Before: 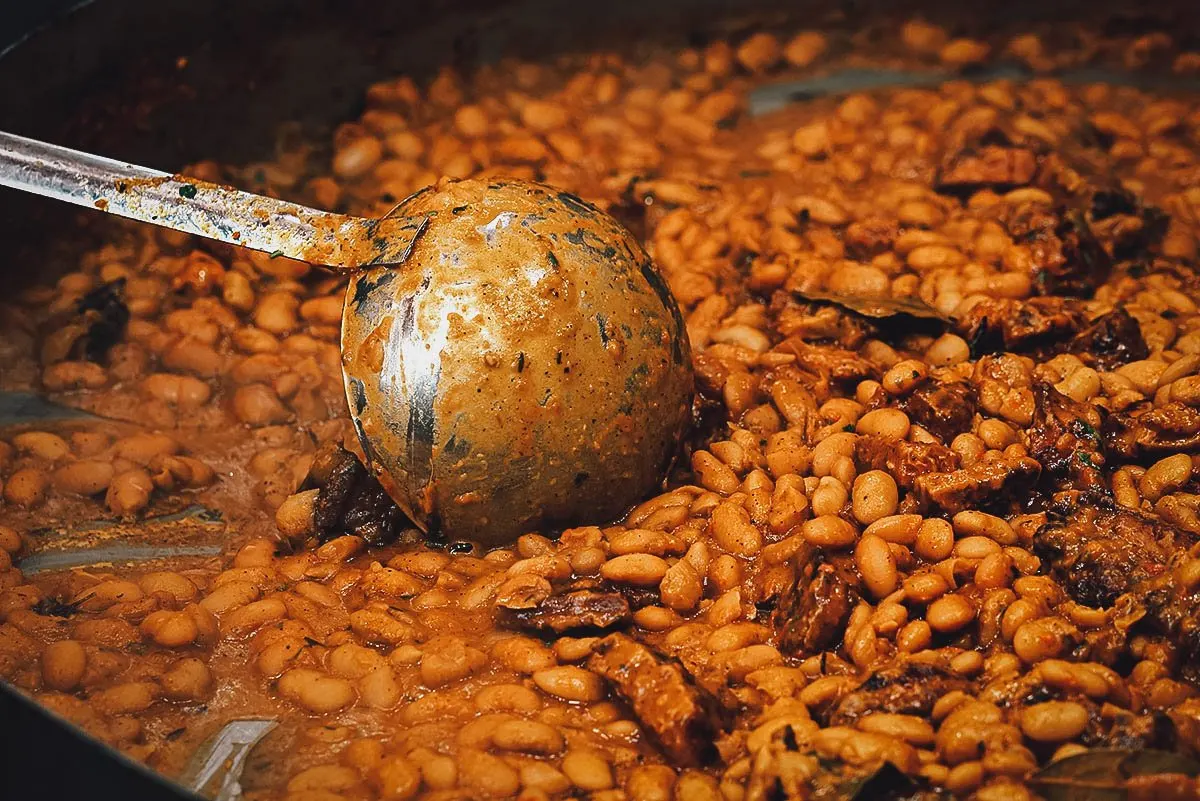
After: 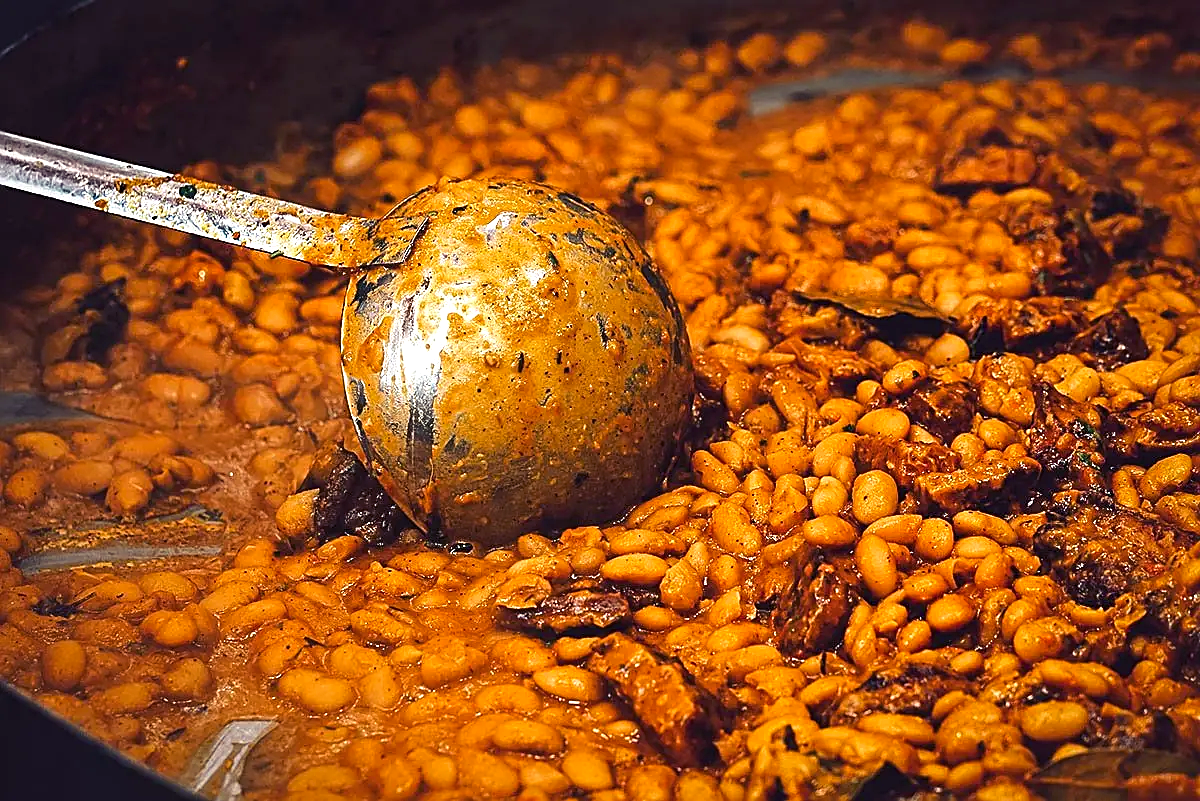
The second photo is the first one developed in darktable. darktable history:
color balance rgb: shadows lift › luminance -21.968%, shadows lift › chroma 9.134%, shadows lift › hue 284.95°, power › hue 311.62°, linear chroma grading › global chroma 15.33%, perceptual saturation grading › global saturation 0.786%
sharpen: on, module defaults
exposure: black level correction 0.001, exposure 0.5 EV, compensate highlight preservation false
